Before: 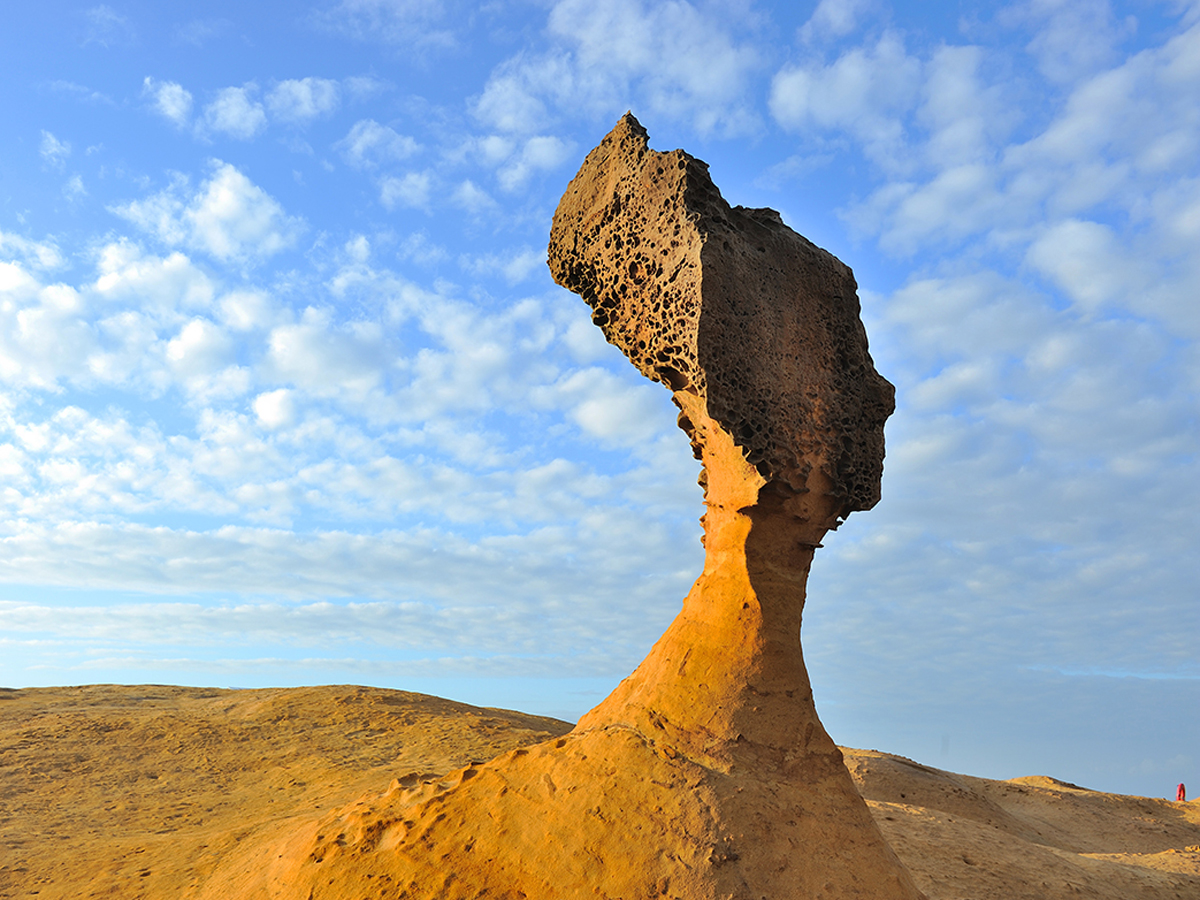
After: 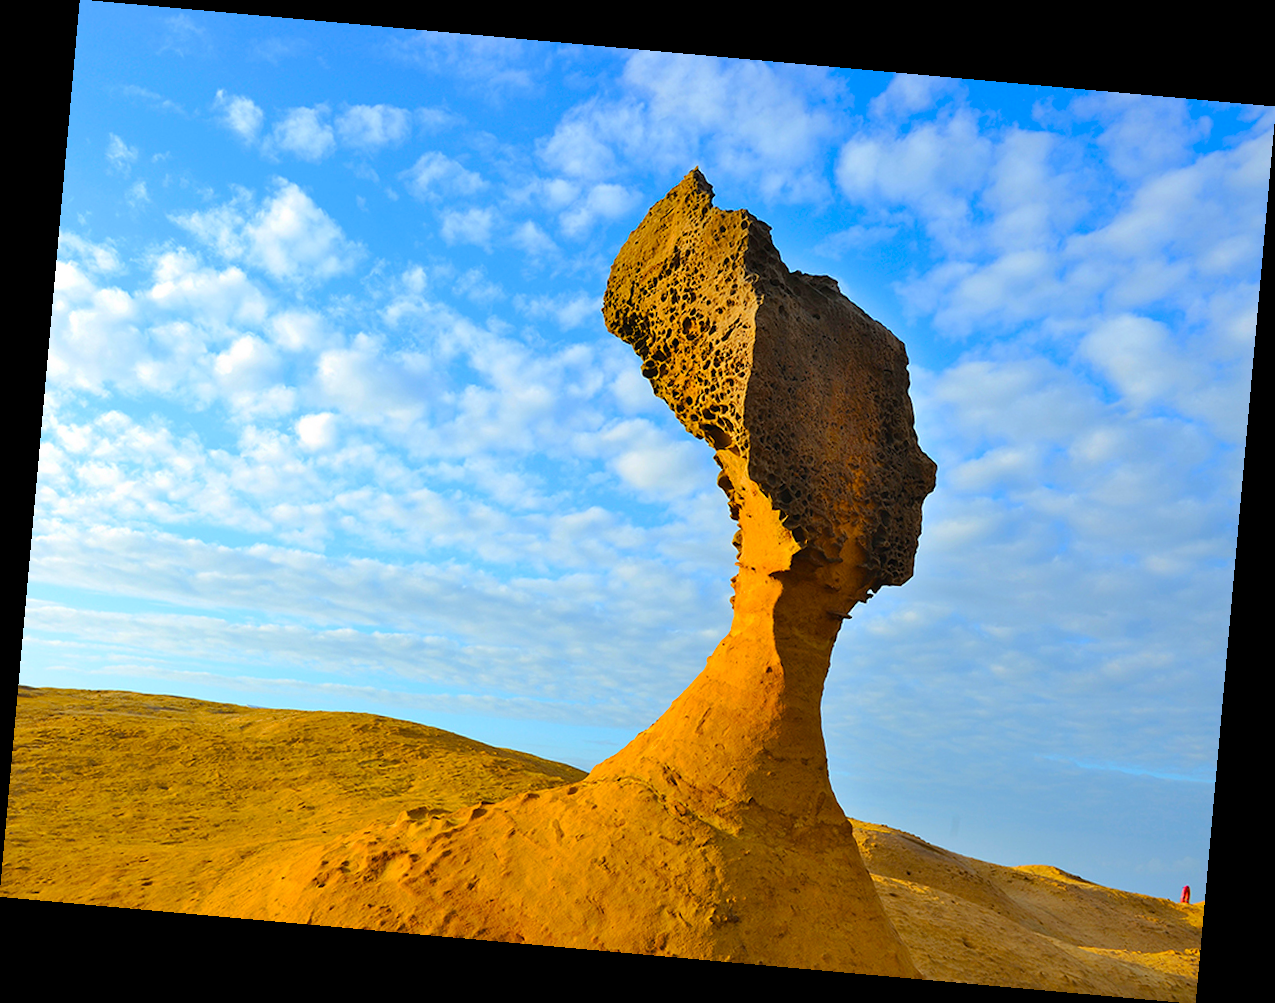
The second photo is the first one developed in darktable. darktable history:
color balance rgb: perceptual saturation grading › global saturation 20%, perceptual saturation grading › highlights -25%, perceptual saturation grading › shadows 25%, global vibrance 50%
rotate and perspective: rotation 5.12°, automatic cropping off
